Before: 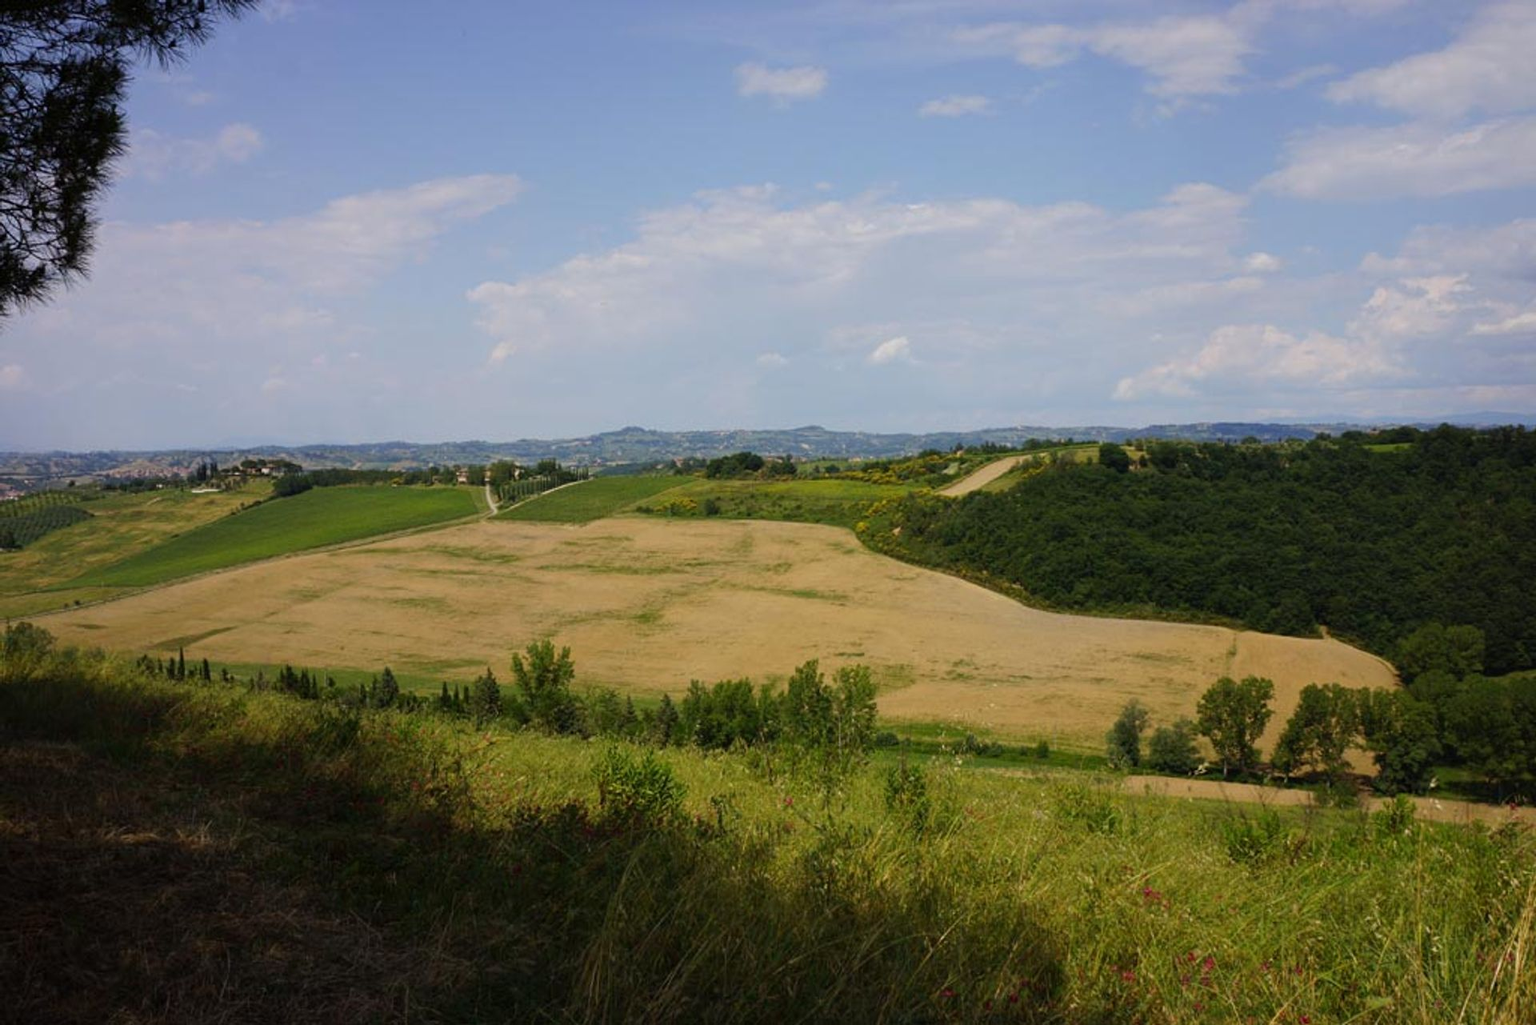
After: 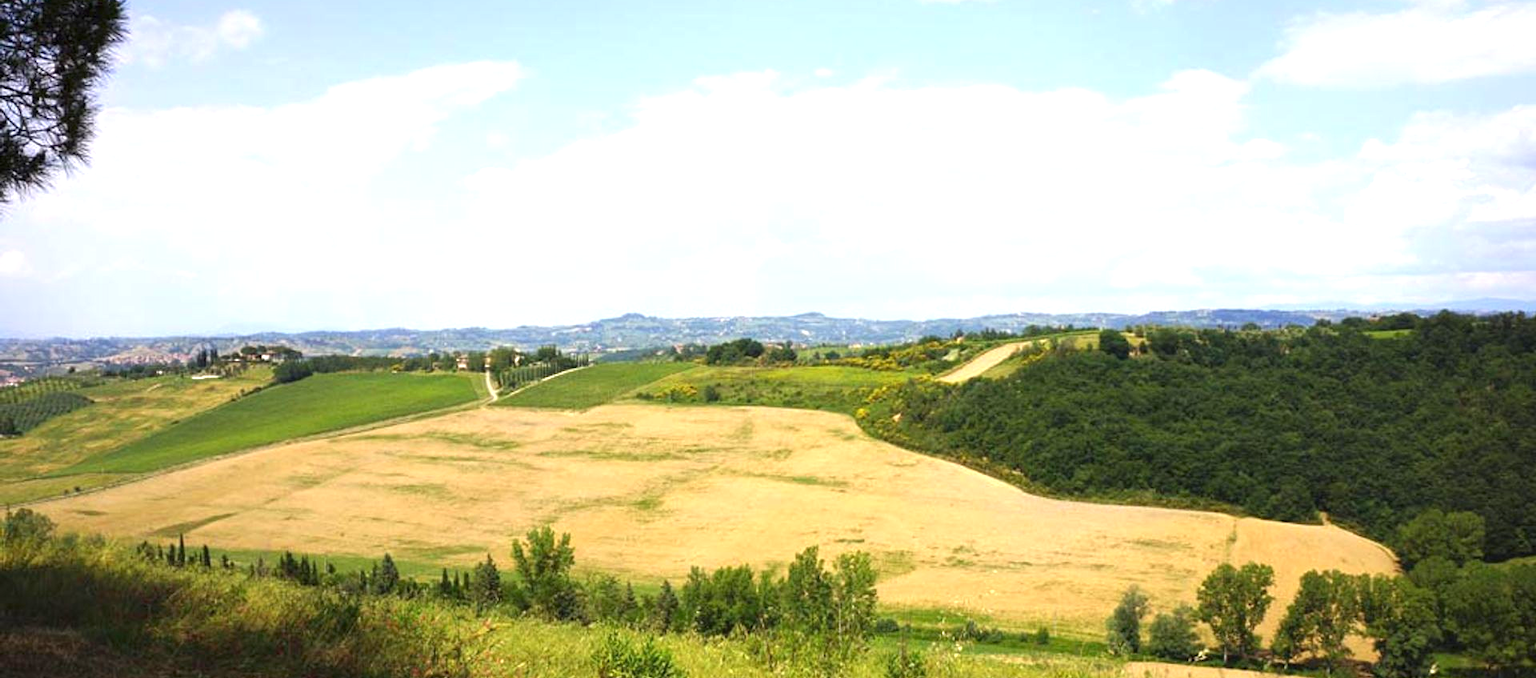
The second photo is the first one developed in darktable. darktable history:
crop: top 11.137%, bottom 22.62%
exposure: black level correction 0, exposure 1.385 EV, compensate highlight preservation false
color calibration: illuminant same as pipeline (D50), x 0.347, y 0.357, temperature 4982.38 K, saturation algorithm version 1 (2020)
